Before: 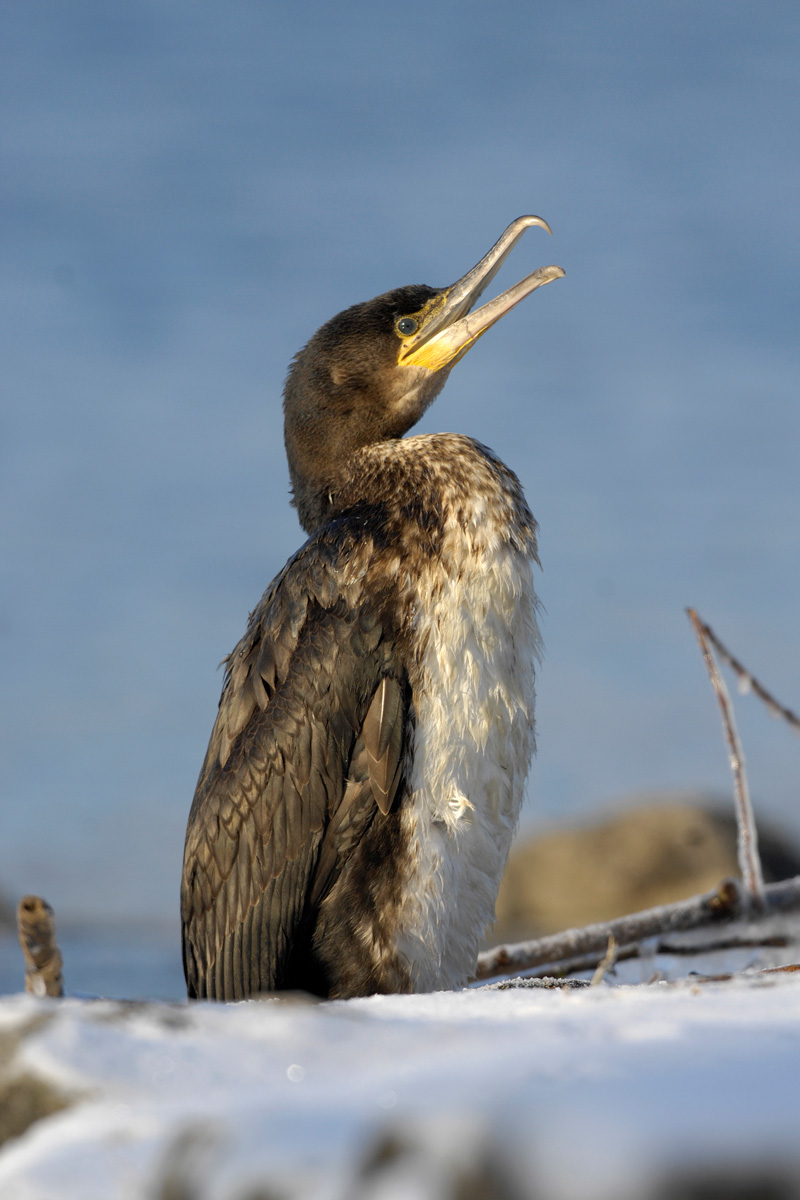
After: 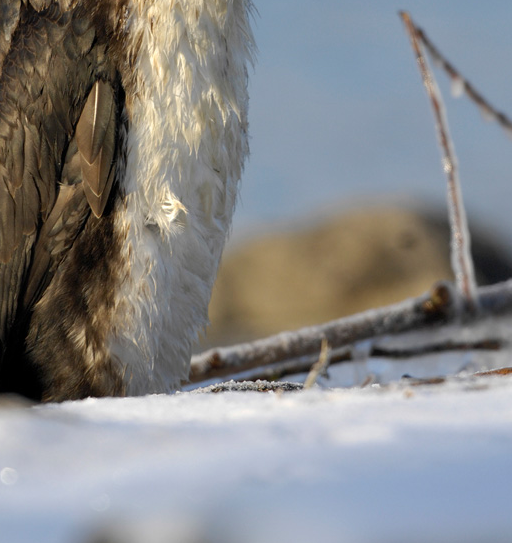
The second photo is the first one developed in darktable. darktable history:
crop and rotate: left 35.952%, top 49.759%, bottom 4.95%
